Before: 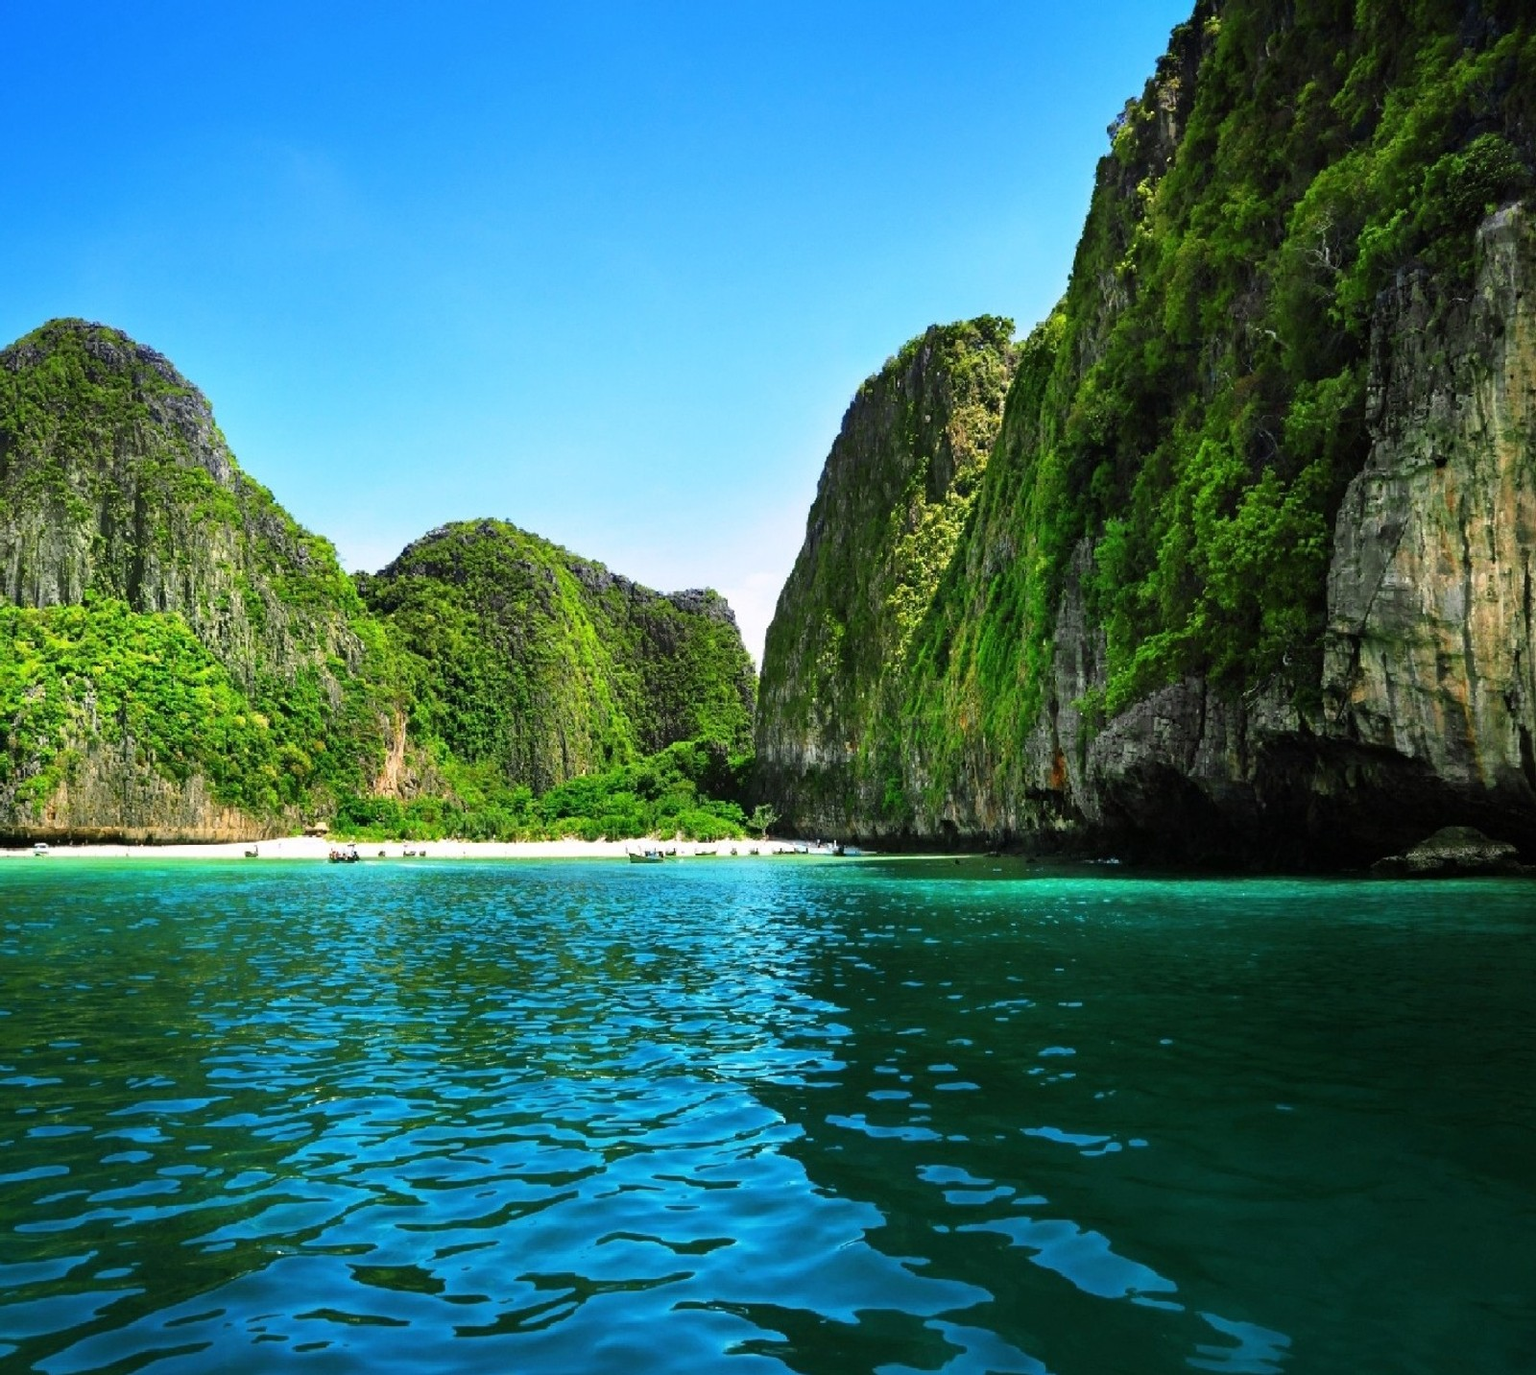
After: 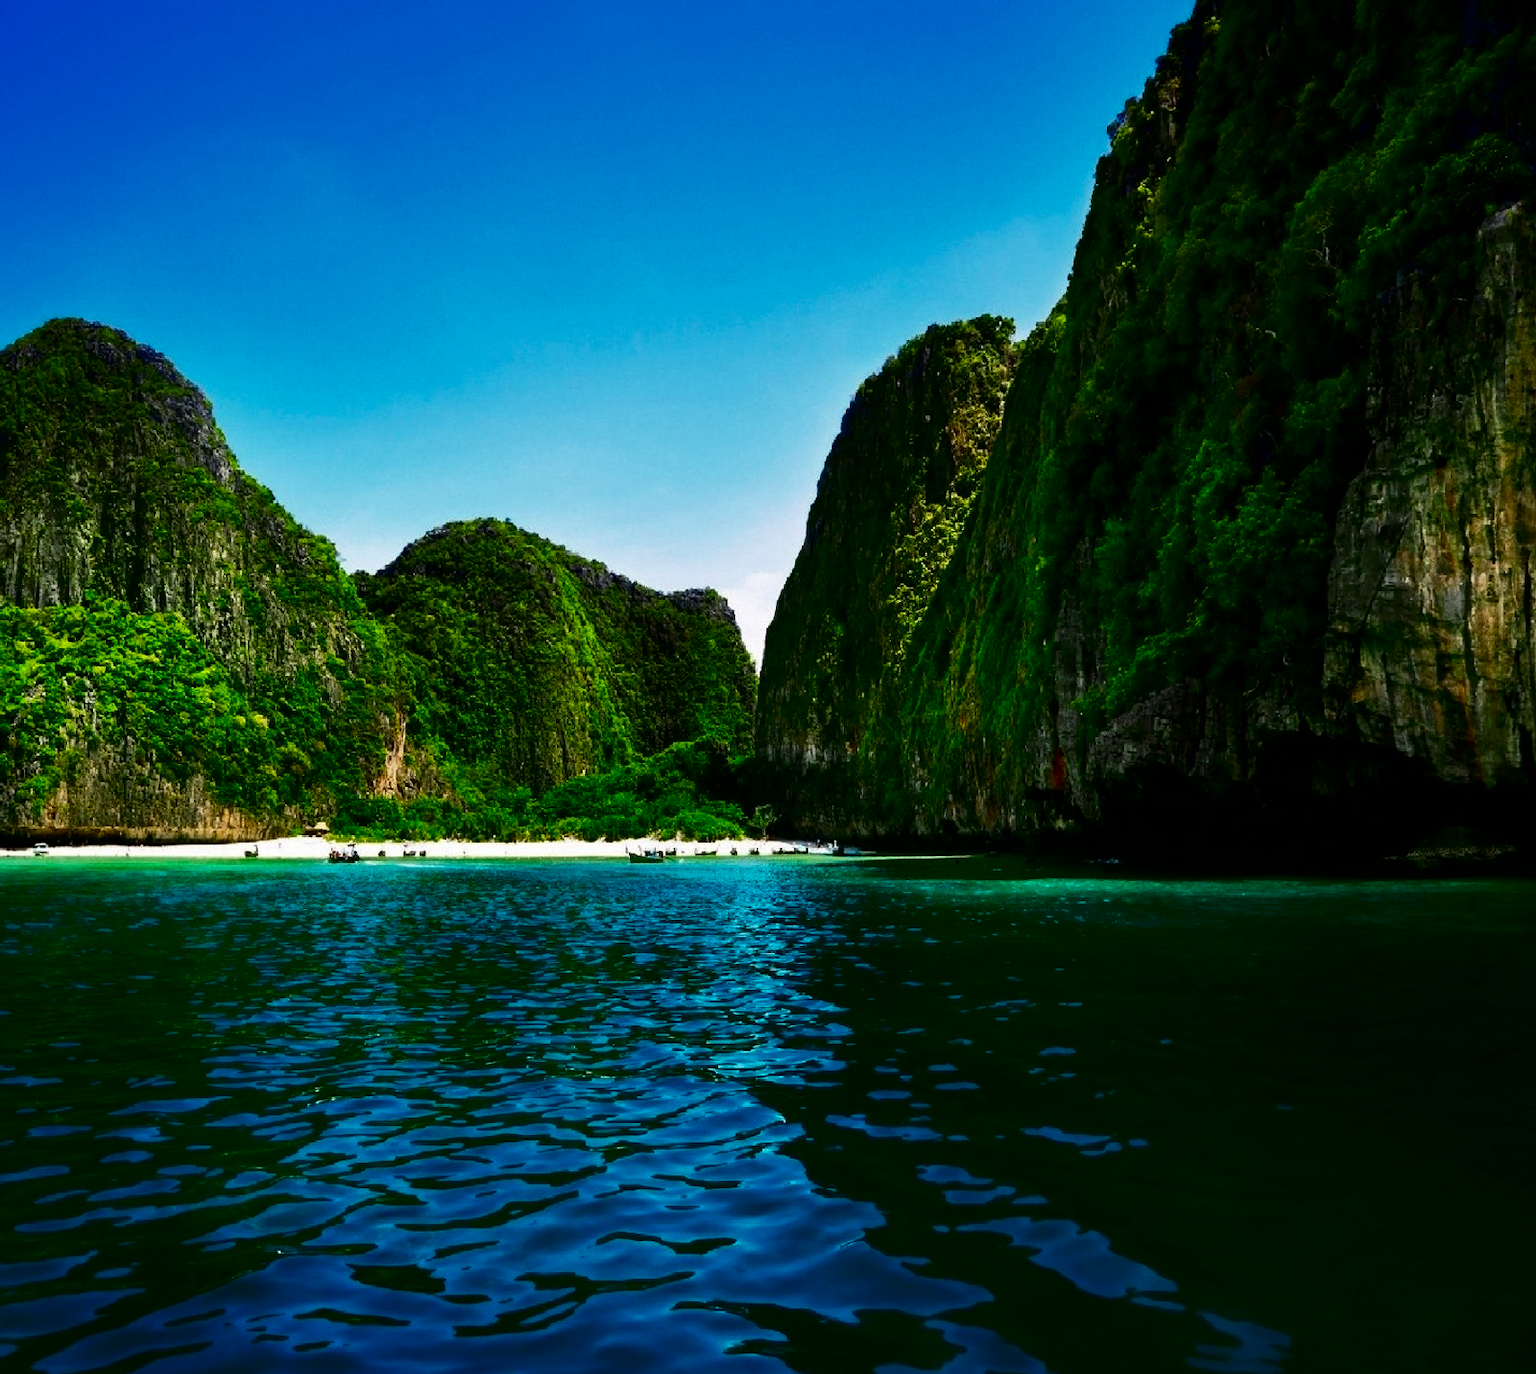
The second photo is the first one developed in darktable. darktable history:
contrast brightness saturation: contrast 0.092, brightness -0.592, saturation 0.167
